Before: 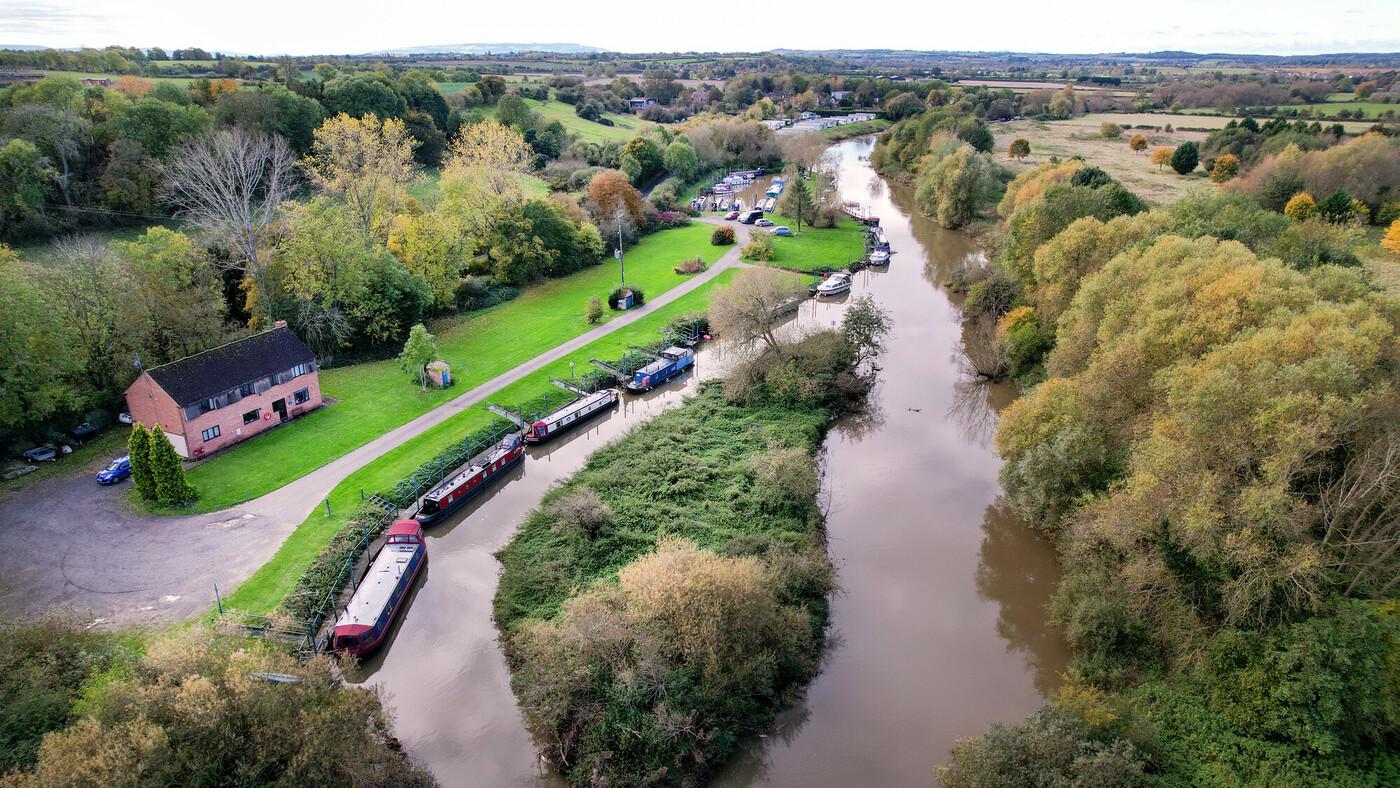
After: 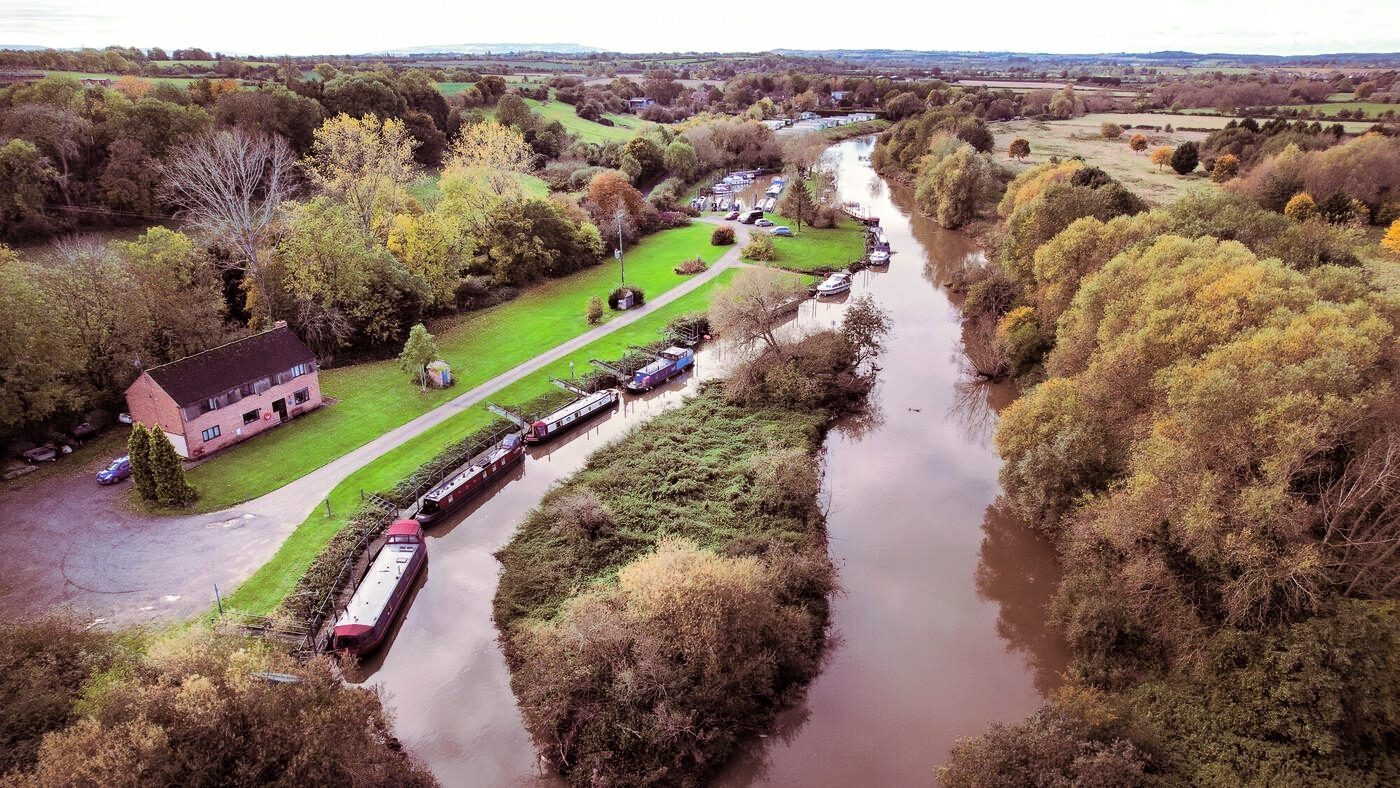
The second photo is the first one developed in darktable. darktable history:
split-toning: on, module defaults
contrast brightness saturation: contrast 0.1, brightness 0.03, saturation 0.09
